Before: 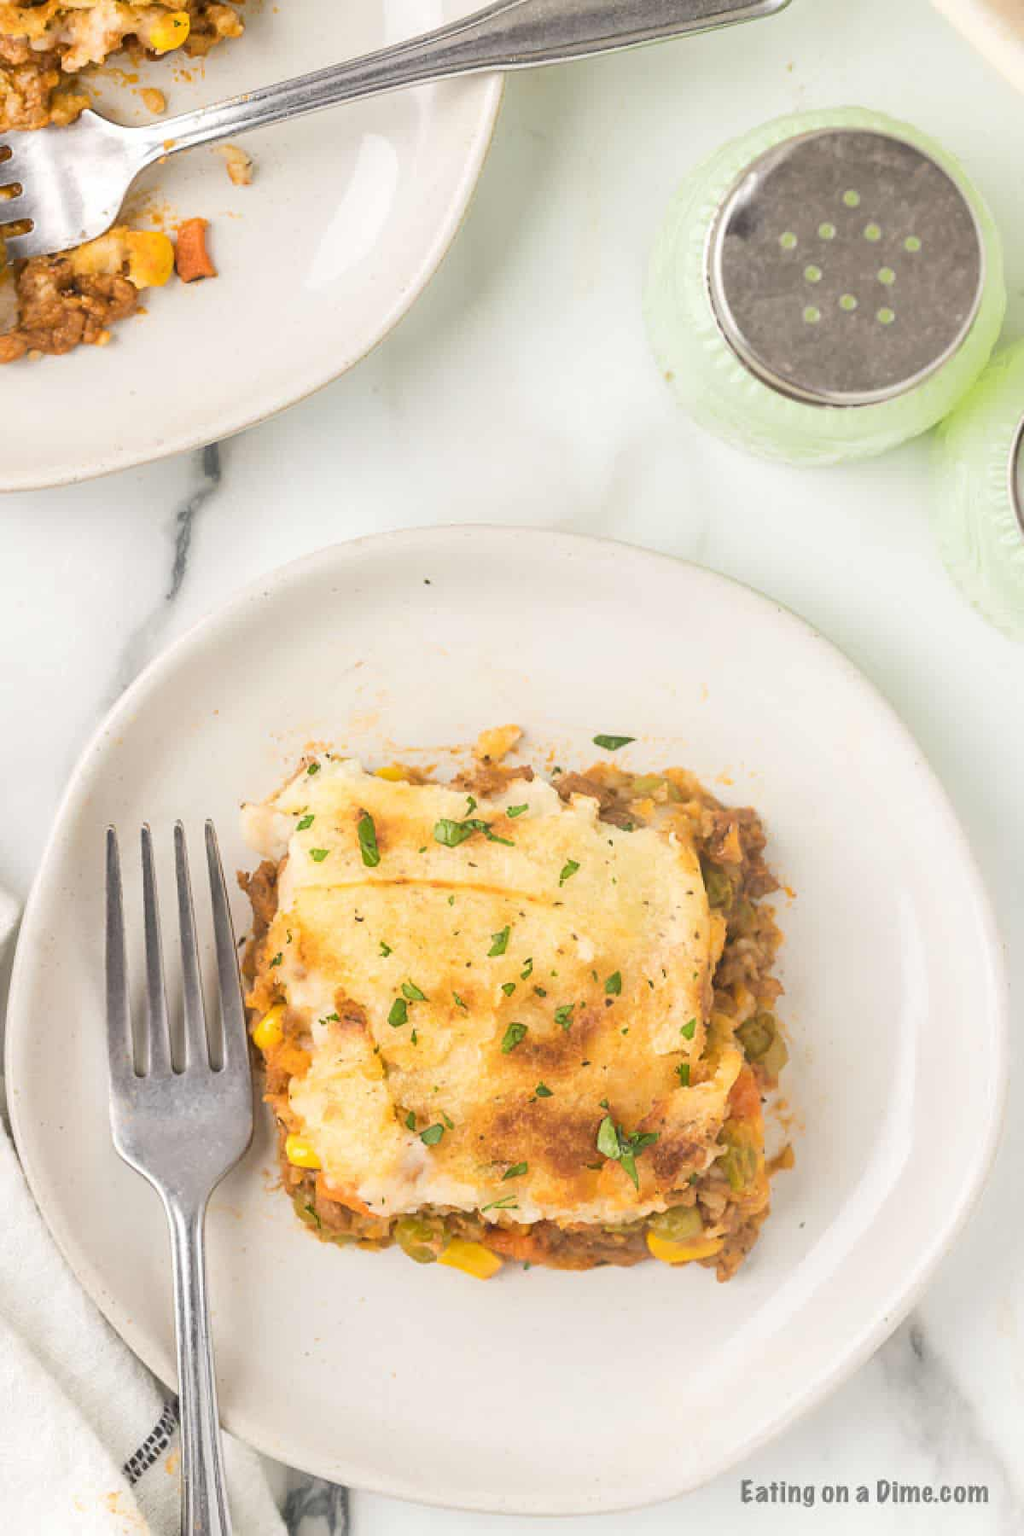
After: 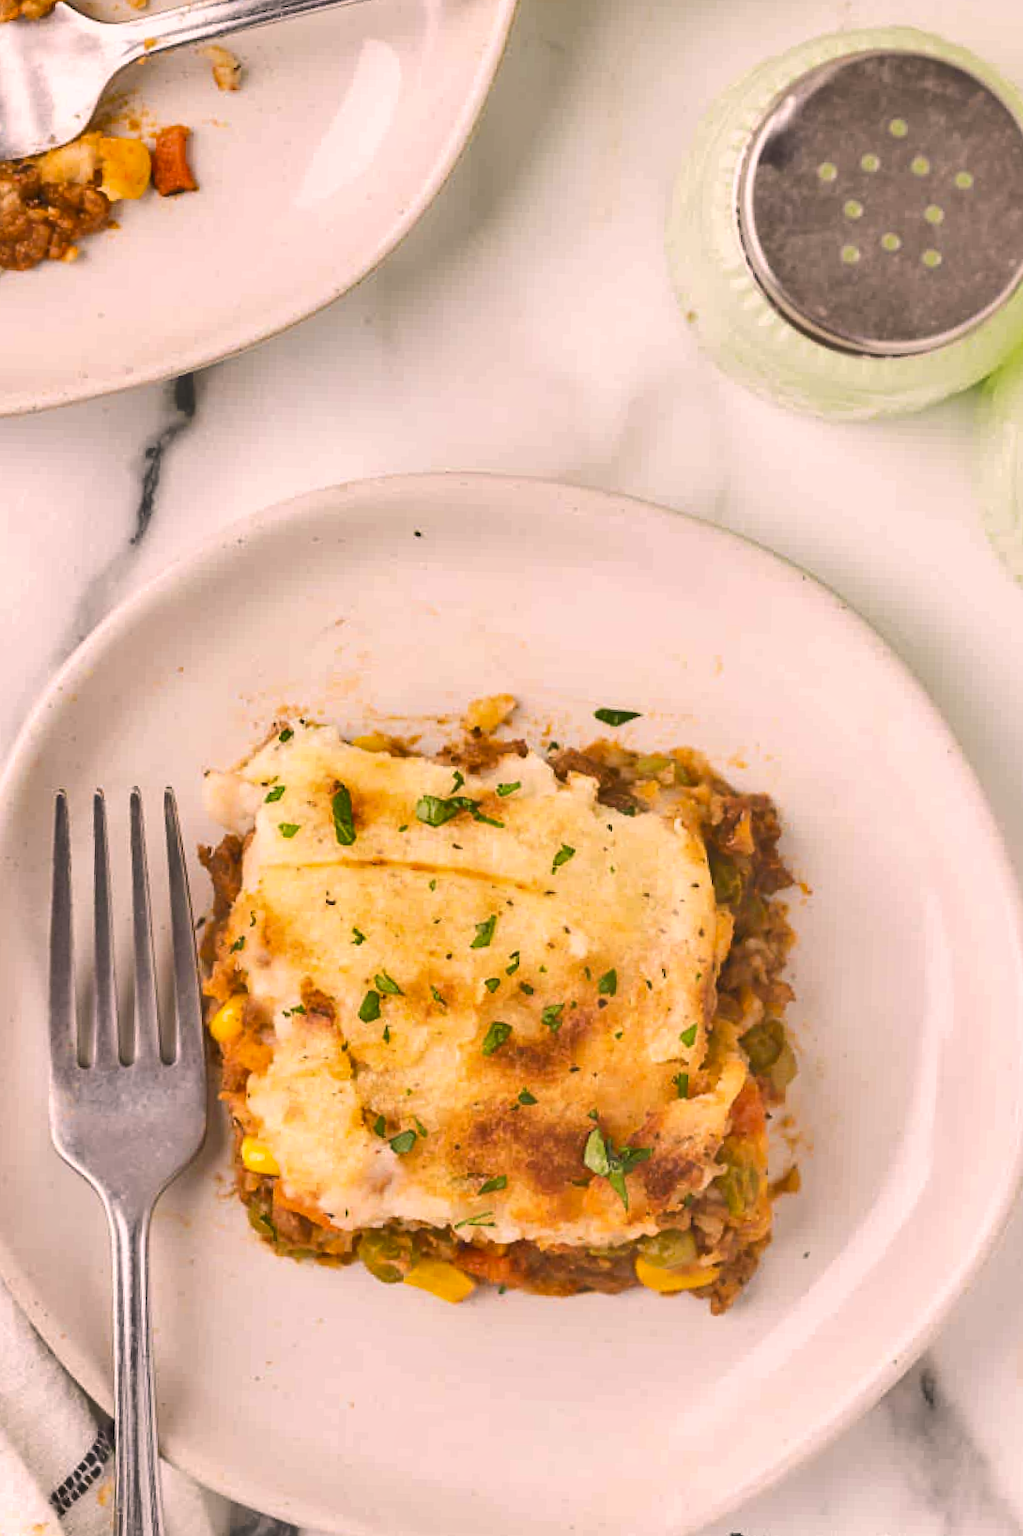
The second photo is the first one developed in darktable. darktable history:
color correction: highlights a* 12.32, highlights b* 5.45
crop and rotate: angle -1.92°, left 3.107%, top 3.984%, right 1.54%, bottom 0.573%
shadows and highlights: soften with gaussian
